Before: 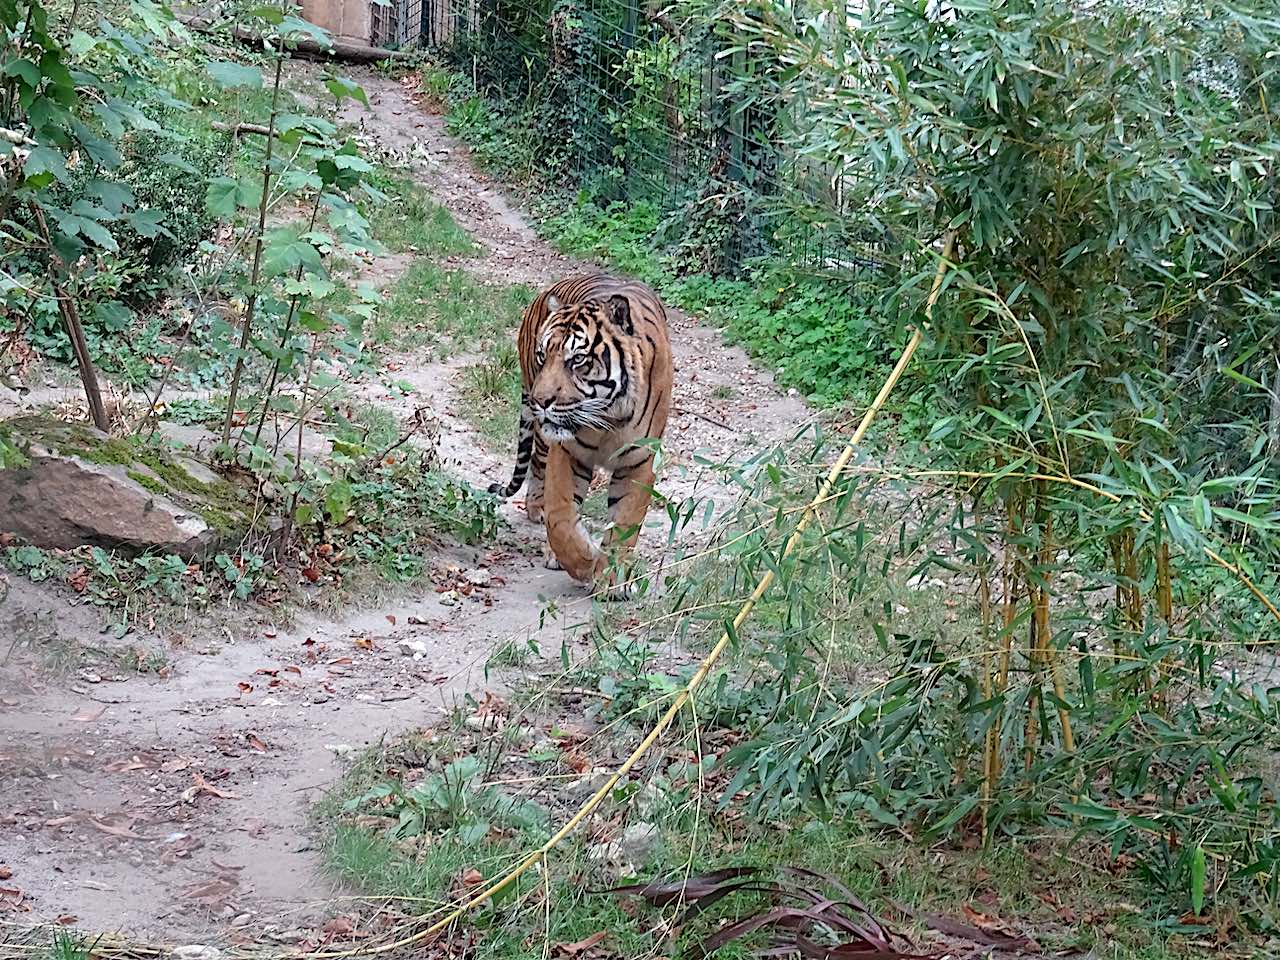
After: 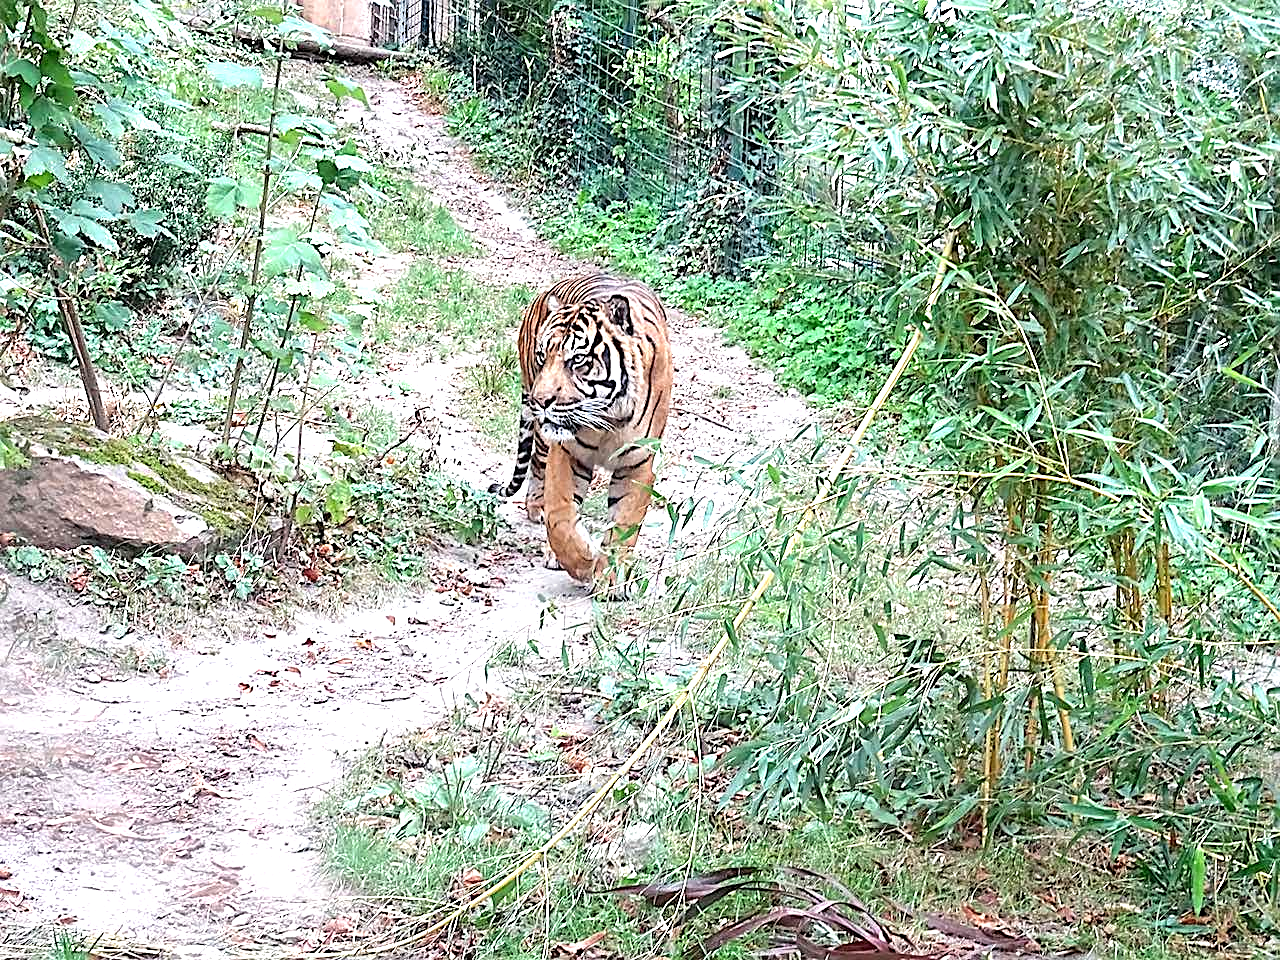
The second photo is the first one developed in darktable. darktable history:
sharpen: amount 0.498
exposure: black level correction 0, exposure 1.199 EV, compensate highlight preservation false
